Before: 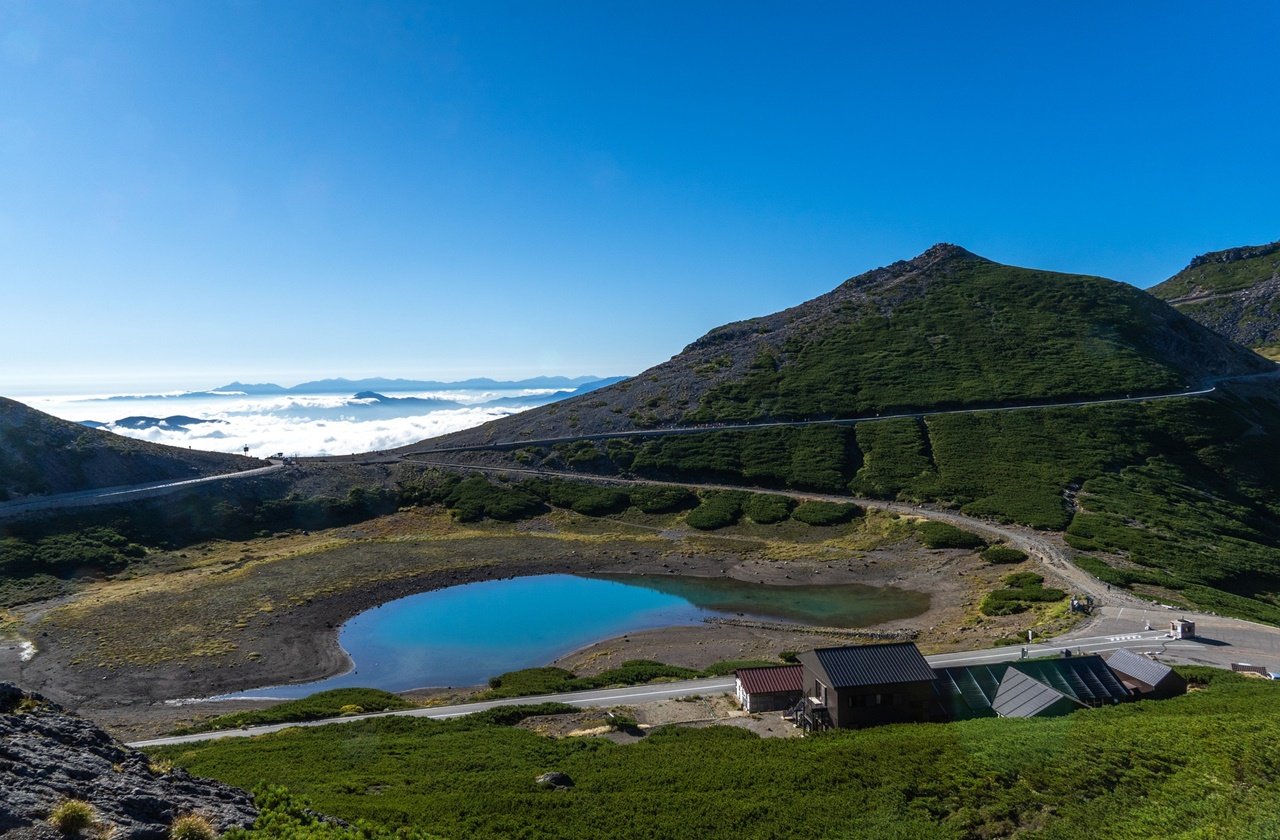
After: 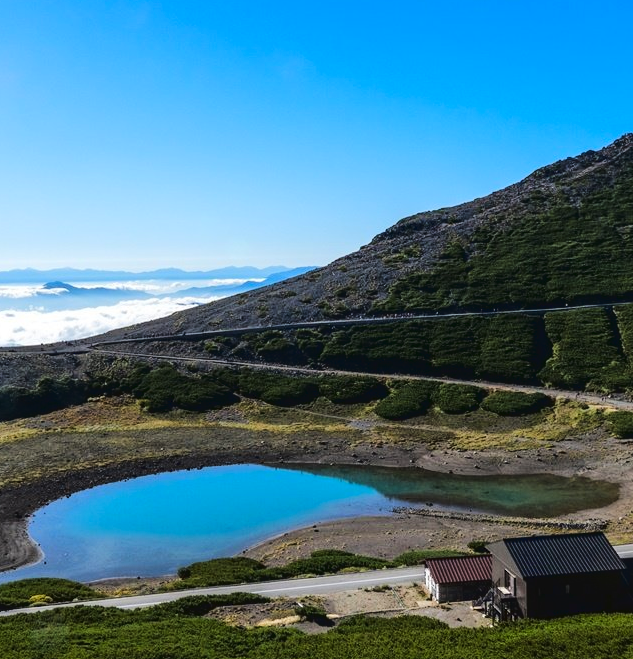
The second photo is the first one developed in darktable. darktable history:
crop and rotate: angle 0.019°, left 24.323%, top 13.166%, right 26.141%, bottom 8.263%
tone curve: curves: ch0 [(0, 0) (0.003, 0.036) (0.011, 0.039) (0.025, 0.039) (0.044, 0.043) (0.069, 0.05) (0.1, 0.072) (0.136, 0.102) (0.177, 0.144) (0.224, 0.204) (0.277, 0.288) (0.335, 0.384) (0.399, 0.477) (0.468, 0.575) (0.543, 0.652) (0.623, 0.724) (0.709, 0.785) (0.801, 0.851) (0.898, 0.915) (1, 1)], color space Lab, linked channels, preserve colors none
